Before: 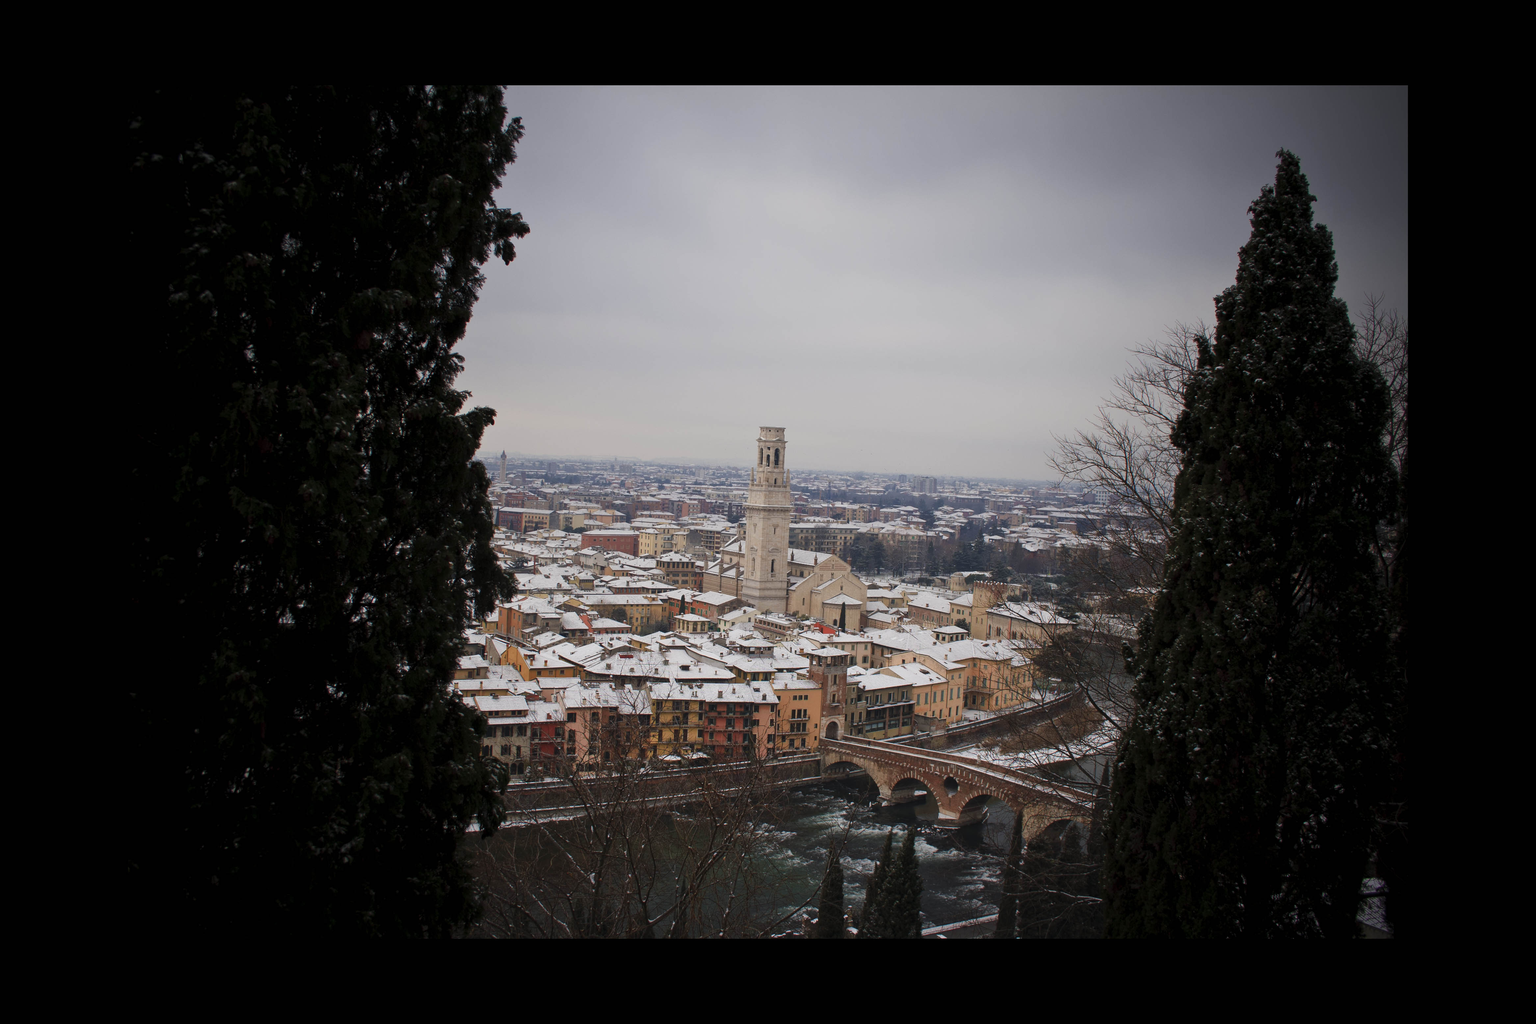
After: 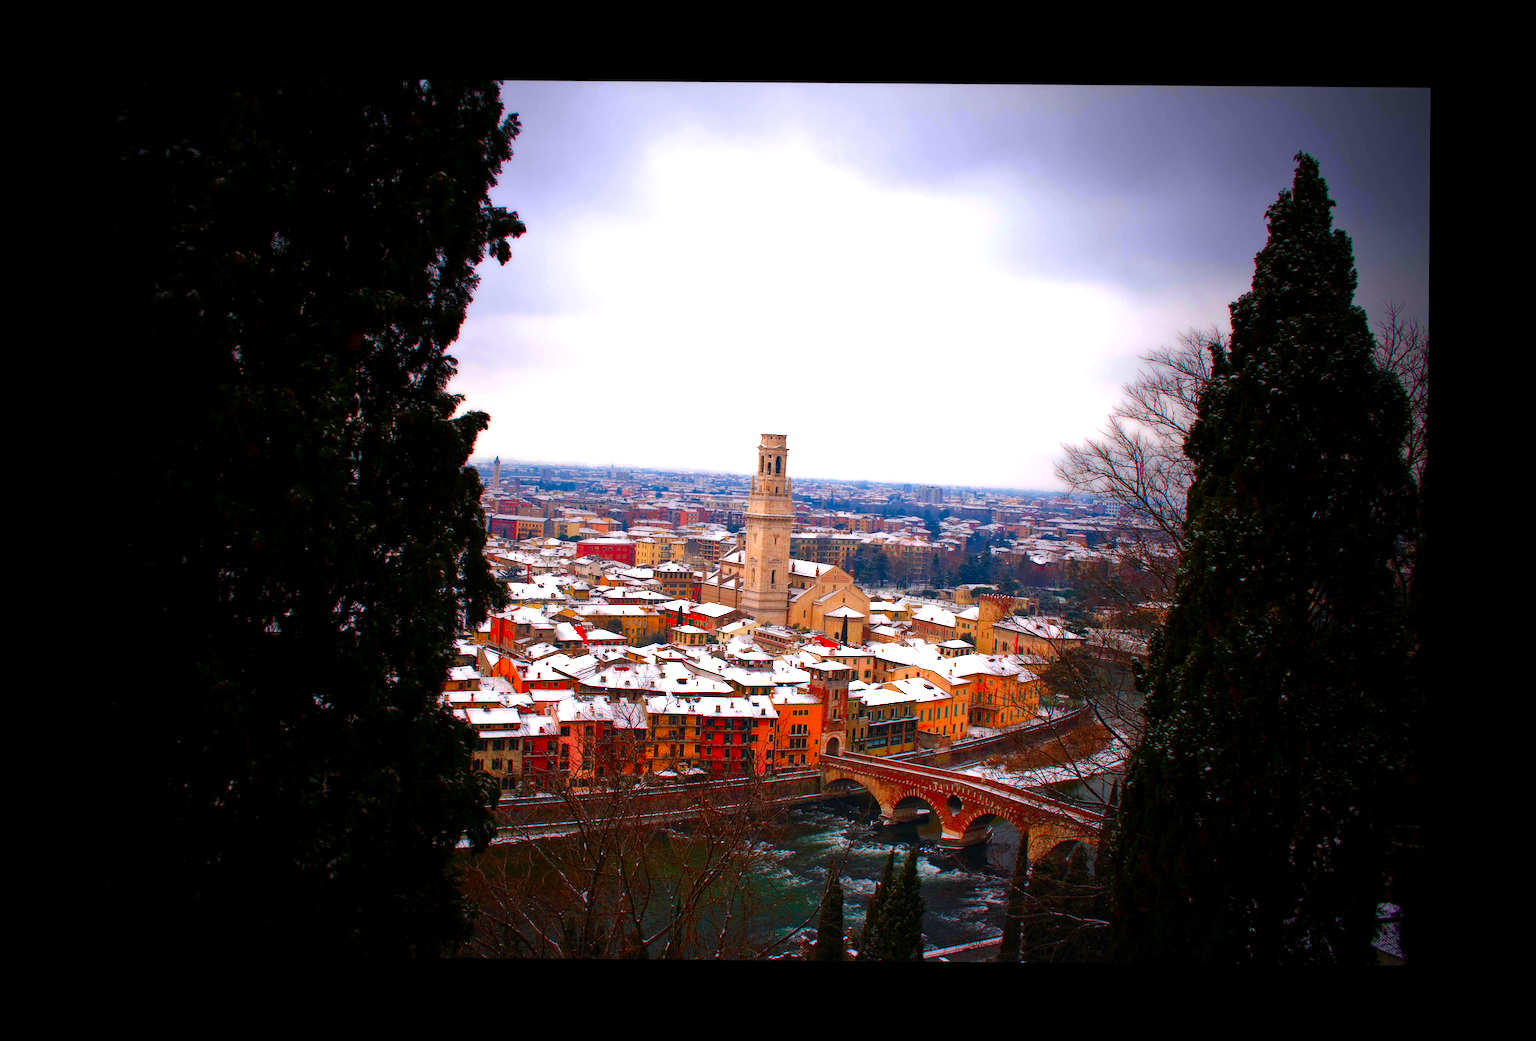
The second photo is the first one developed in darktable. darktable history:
tone equalizer: on, module defaults
crop and rotate: angle -1.69°
color correction: highlights a* 1.59, highlights b* -1.7, saturation 2.48
haze removal: compatibility mode true, adaptive false
rotate and perspective: rotation -1.24°, automatic cropping off
